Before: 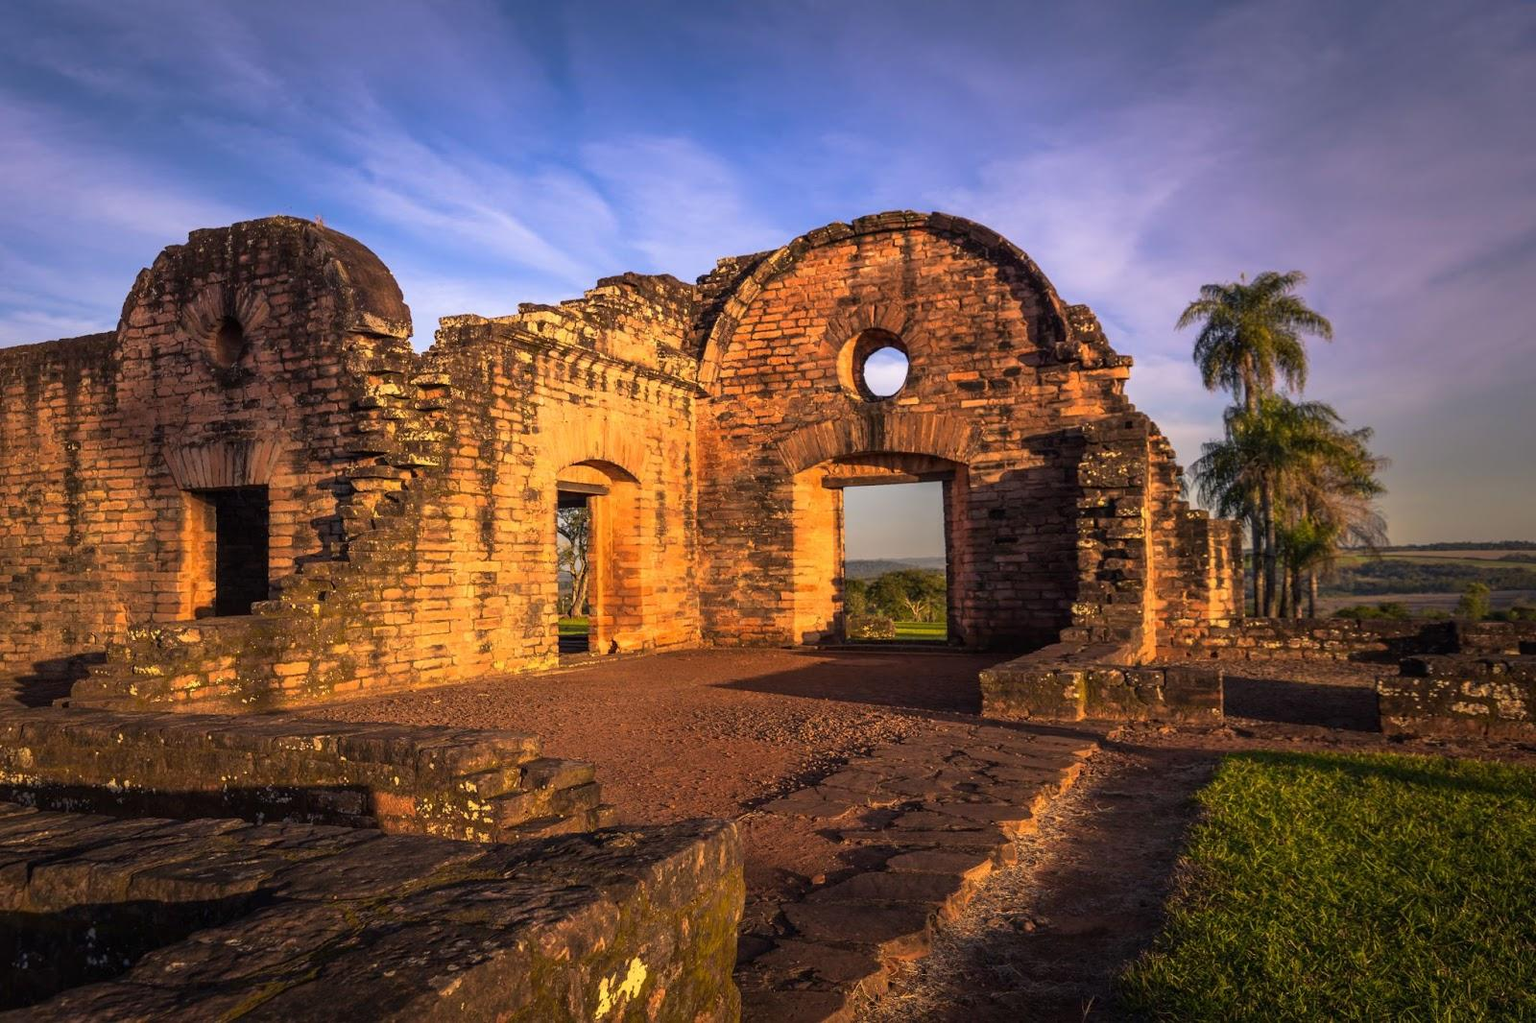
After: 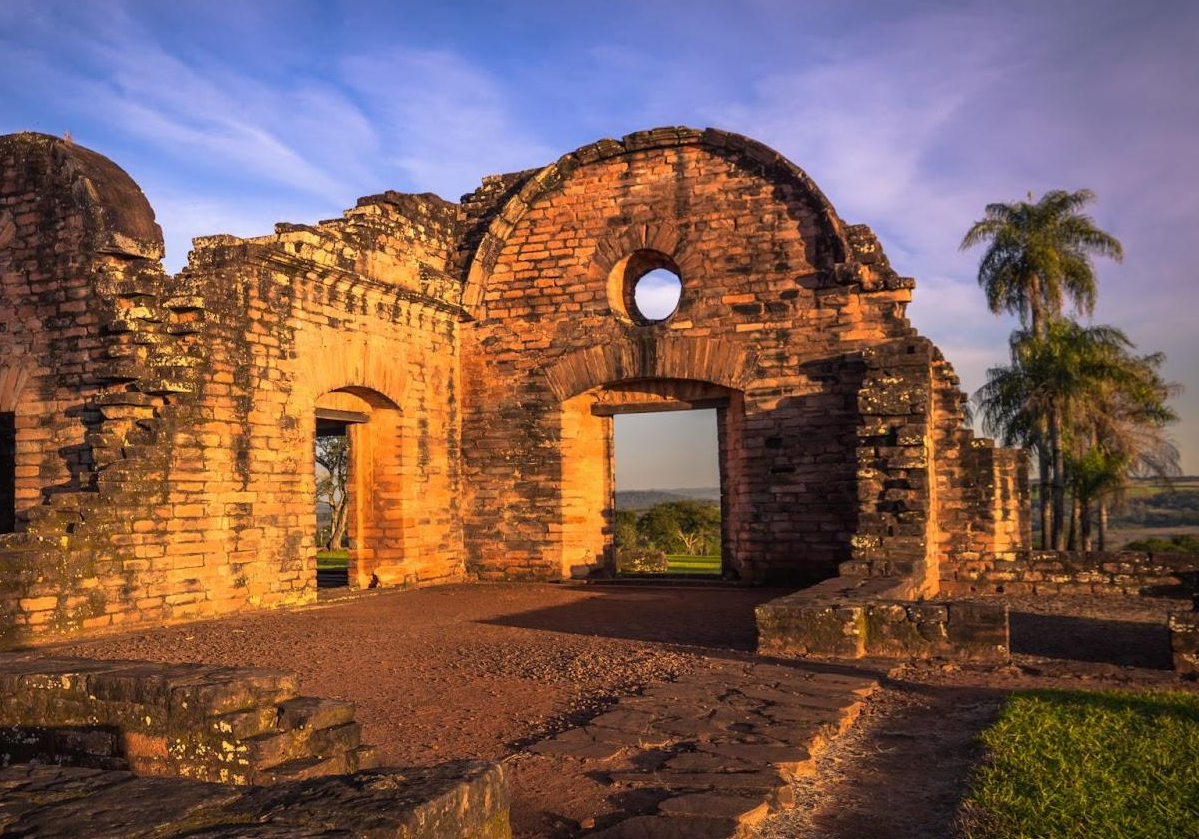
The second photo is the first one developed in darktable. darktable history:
tone equalizer: edges refinement/feathering 500, mask exposure compensation -1.57 EV, preserve details no
crop: left 16.575%, top 8.761%, right 8.485%, bottom 12.492%
